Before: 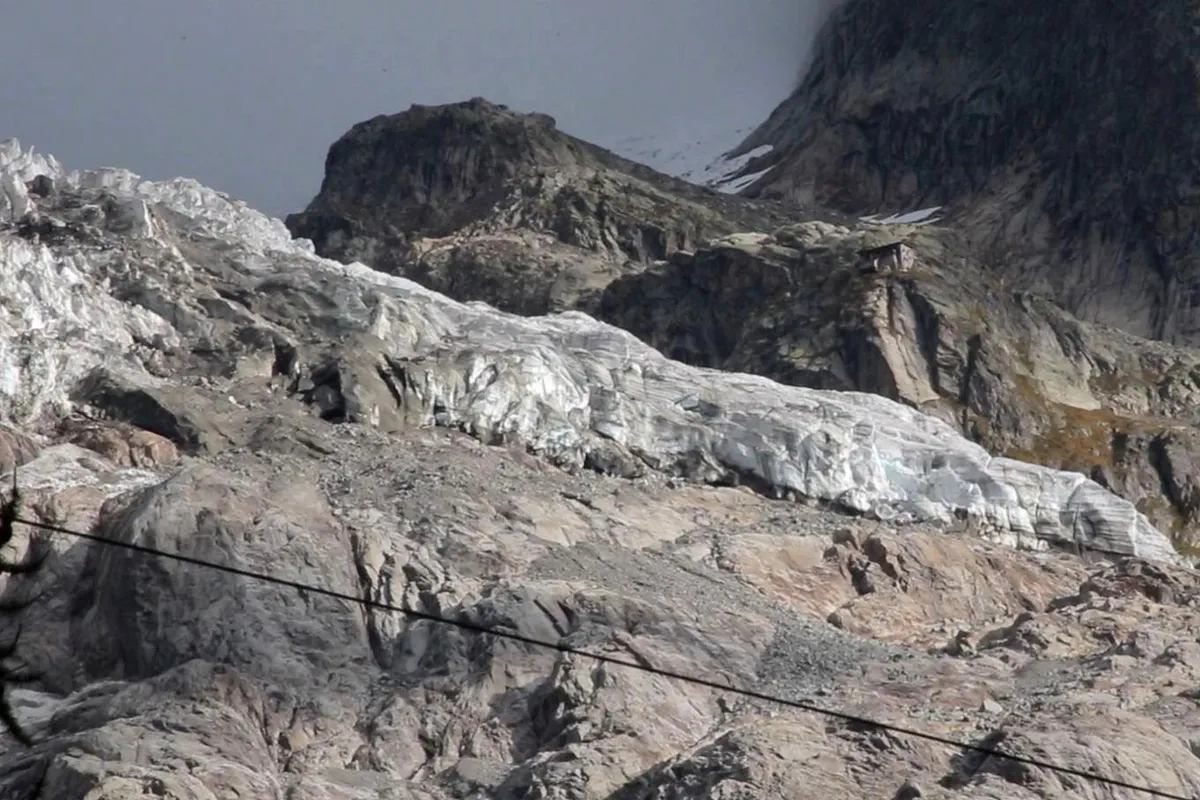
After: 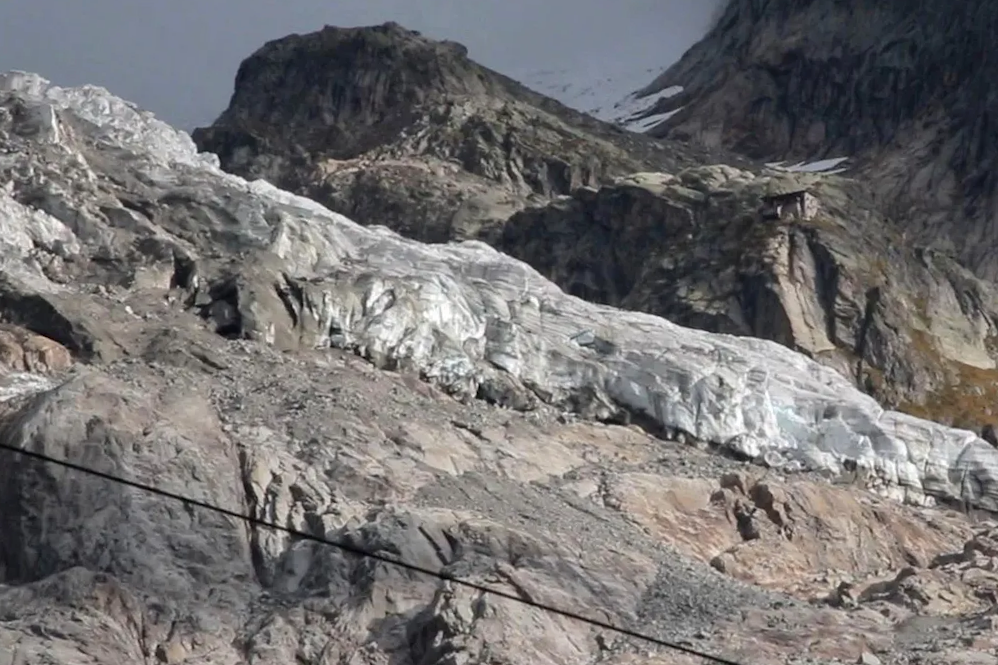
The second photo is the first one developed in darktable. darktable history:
shadows and highlights: shadows 22.7, highlights -48.71, soften with gaussian
crop and rotate: angle -3.27°, left 5.211%, top 5.211%, right 4.607%, bottom 4.607%
